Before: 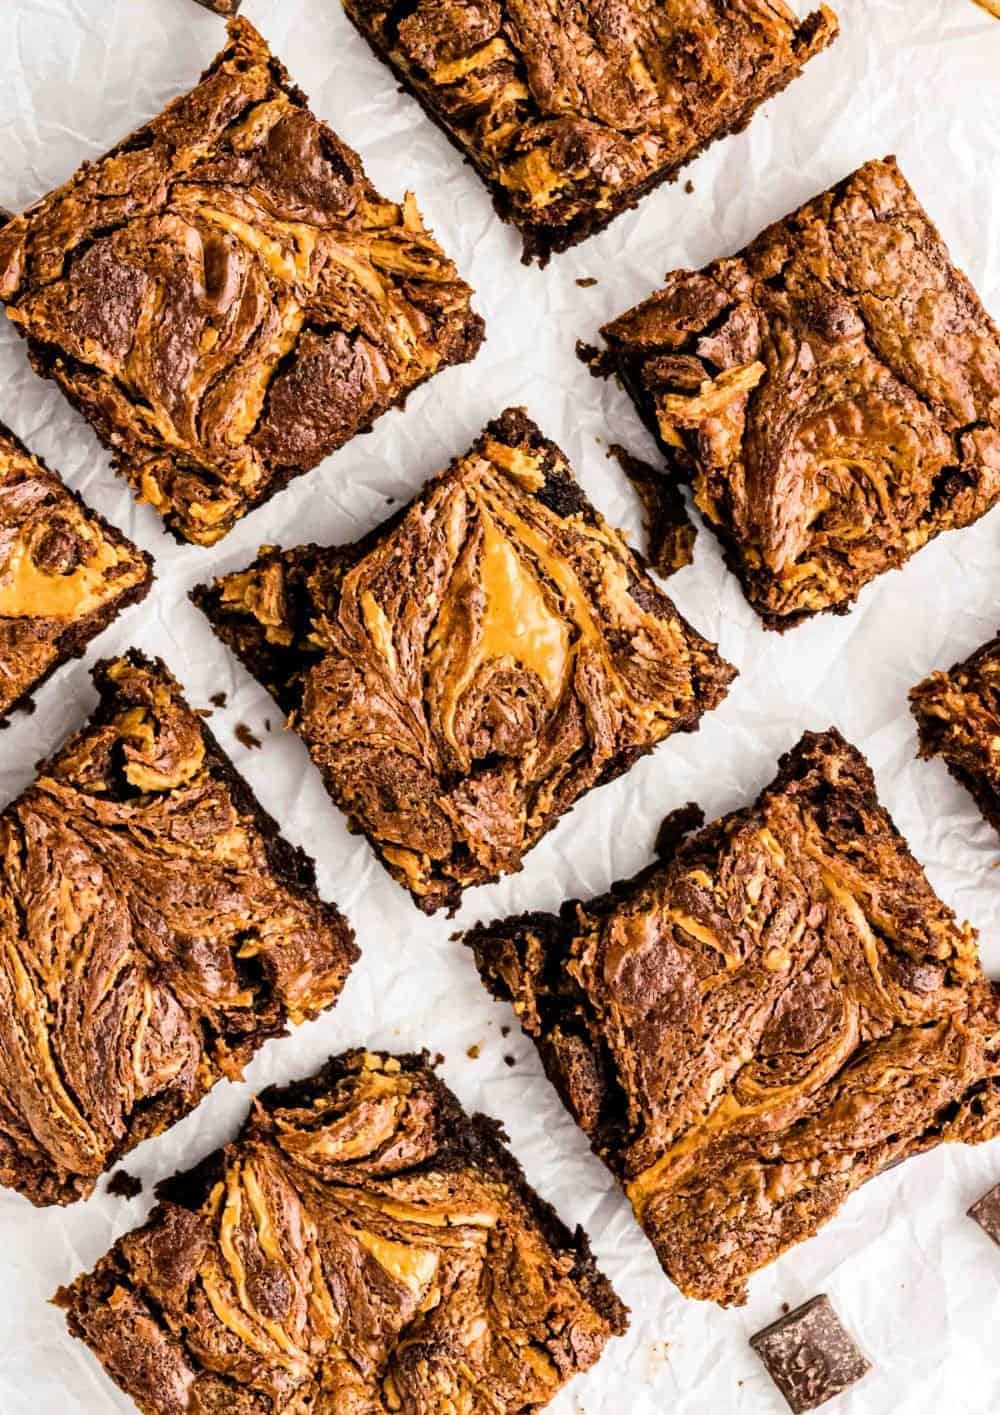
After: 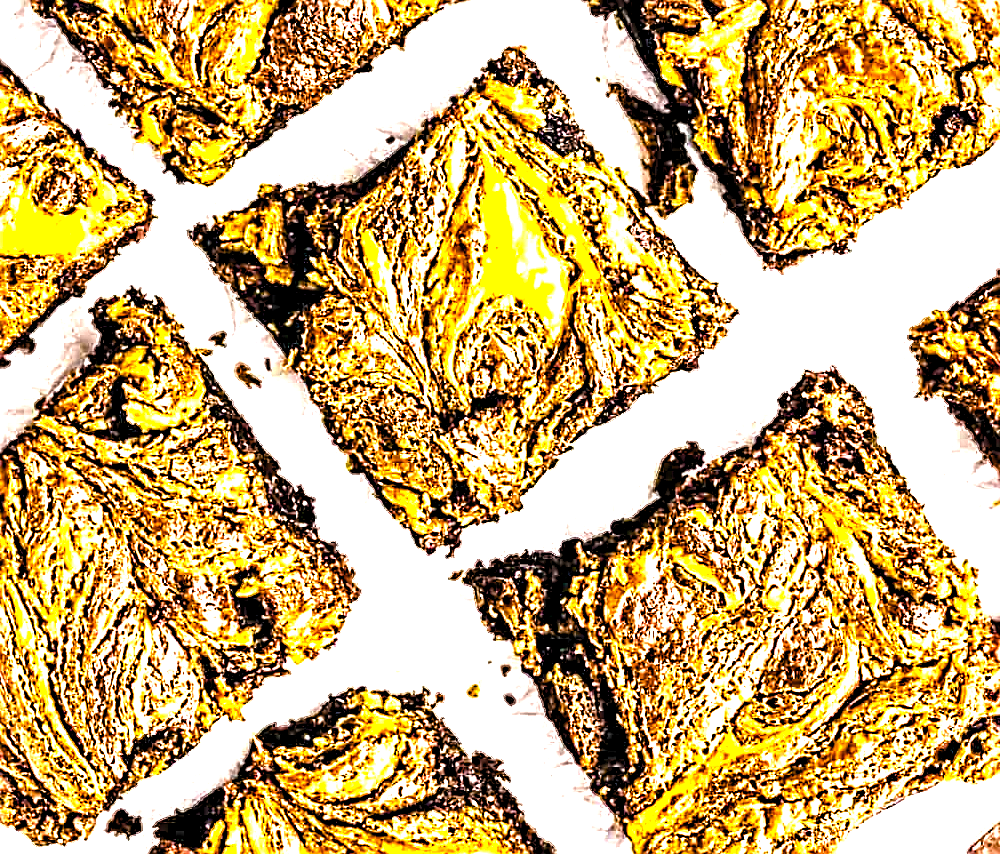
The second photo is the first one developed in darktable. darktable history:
sharpen: radius 2.697, amount 0.676
contrast brightness saturation: contrast -0.087, brightness -0.035, saturation -0.11
levels: levels [0.062, 0.494, 0.925]
crop and rotate: top 25.584%, bottom 14.019%
exposure: black level correction 0, exposure 2.112 EV, compensate highlight preservation false
color balance rgb: perceptual saturation grading › global saturation 37.007%, perceptual saturation grading › shadows 35.916%, global vibrance 10.752%
contrast equalizer: y [[0.5, 0.542, 0.583, 0.625, 0.667, 0.708], [0.5 ×6], [0.5 ×6], [0 ×6], [0 ×6]]
